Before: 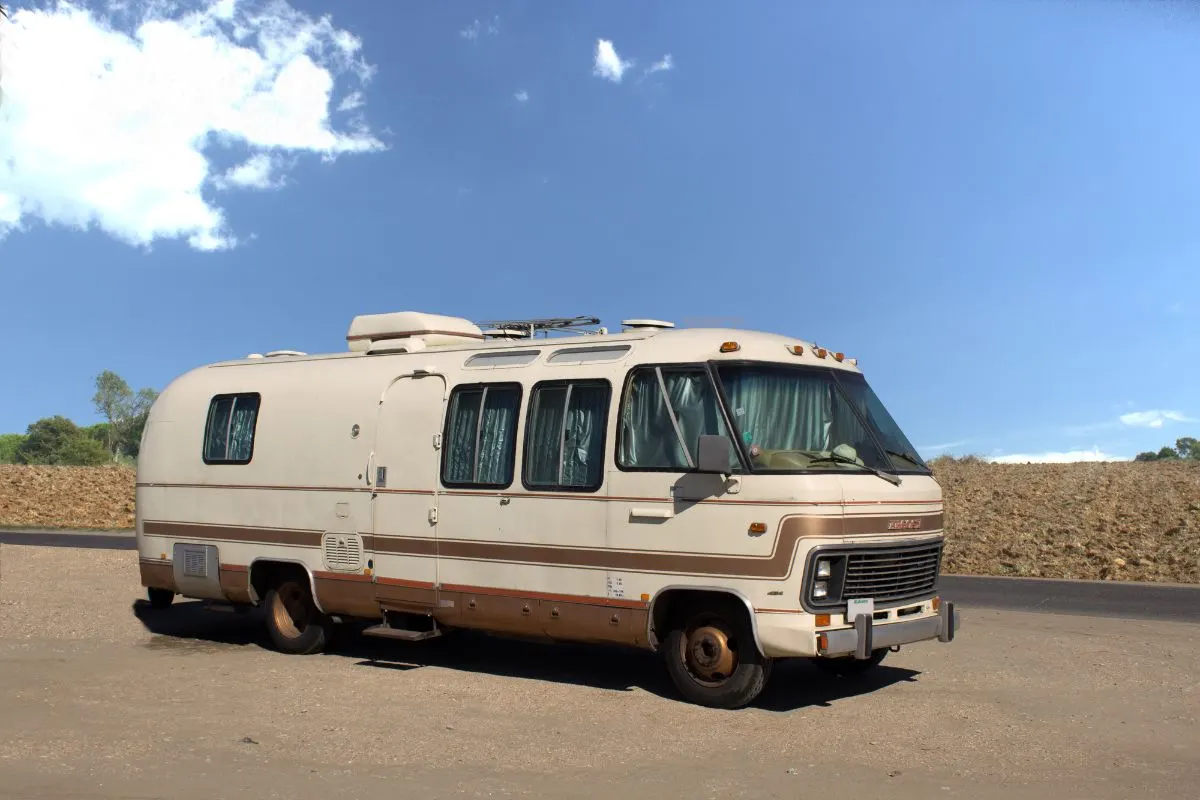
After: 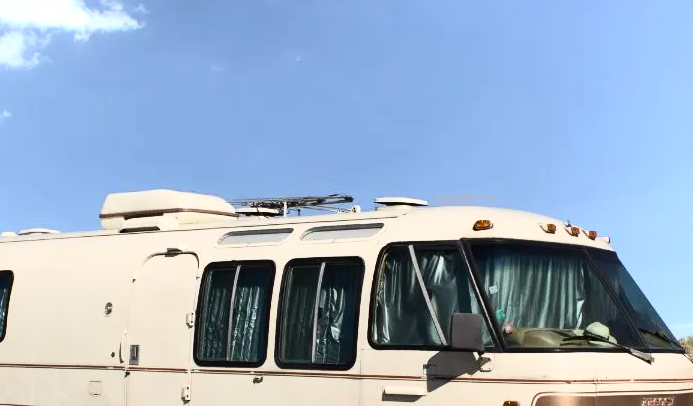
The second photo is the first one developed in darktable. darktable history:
crop: left 20.644%, top 15.373%, right 21.546%, bottom 33.817%
contrast brightness saturation: contrast 0.376, brightness 0.099
